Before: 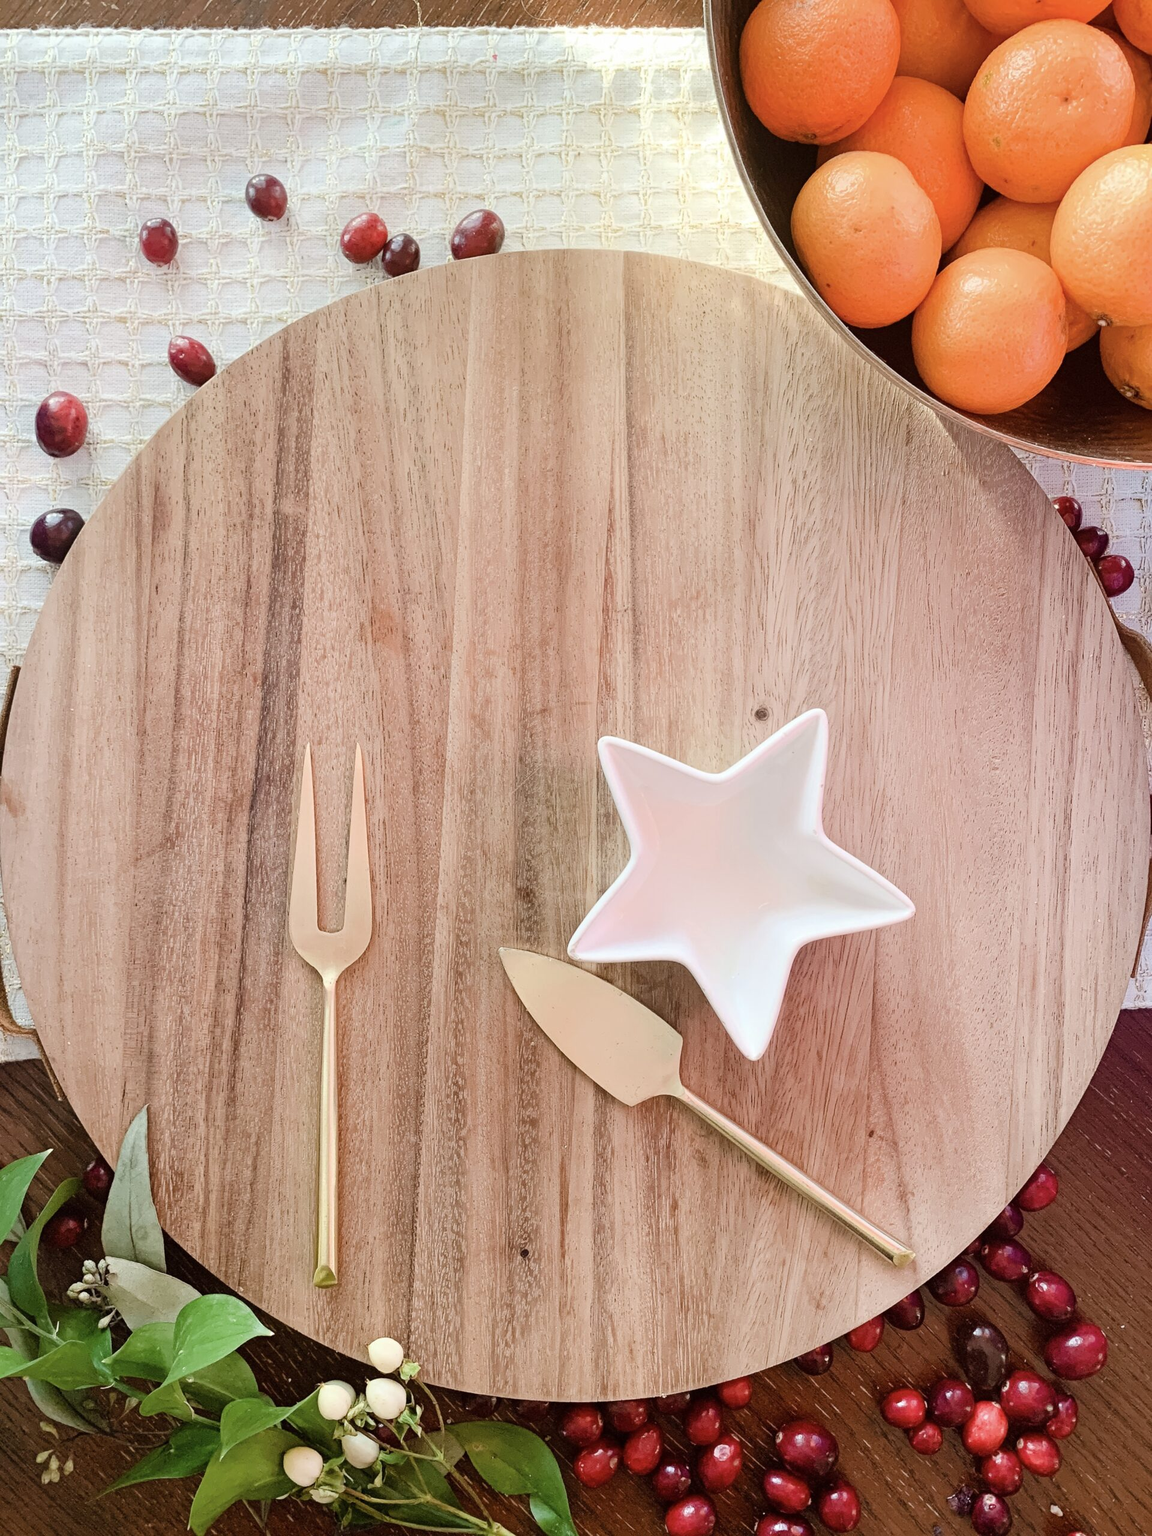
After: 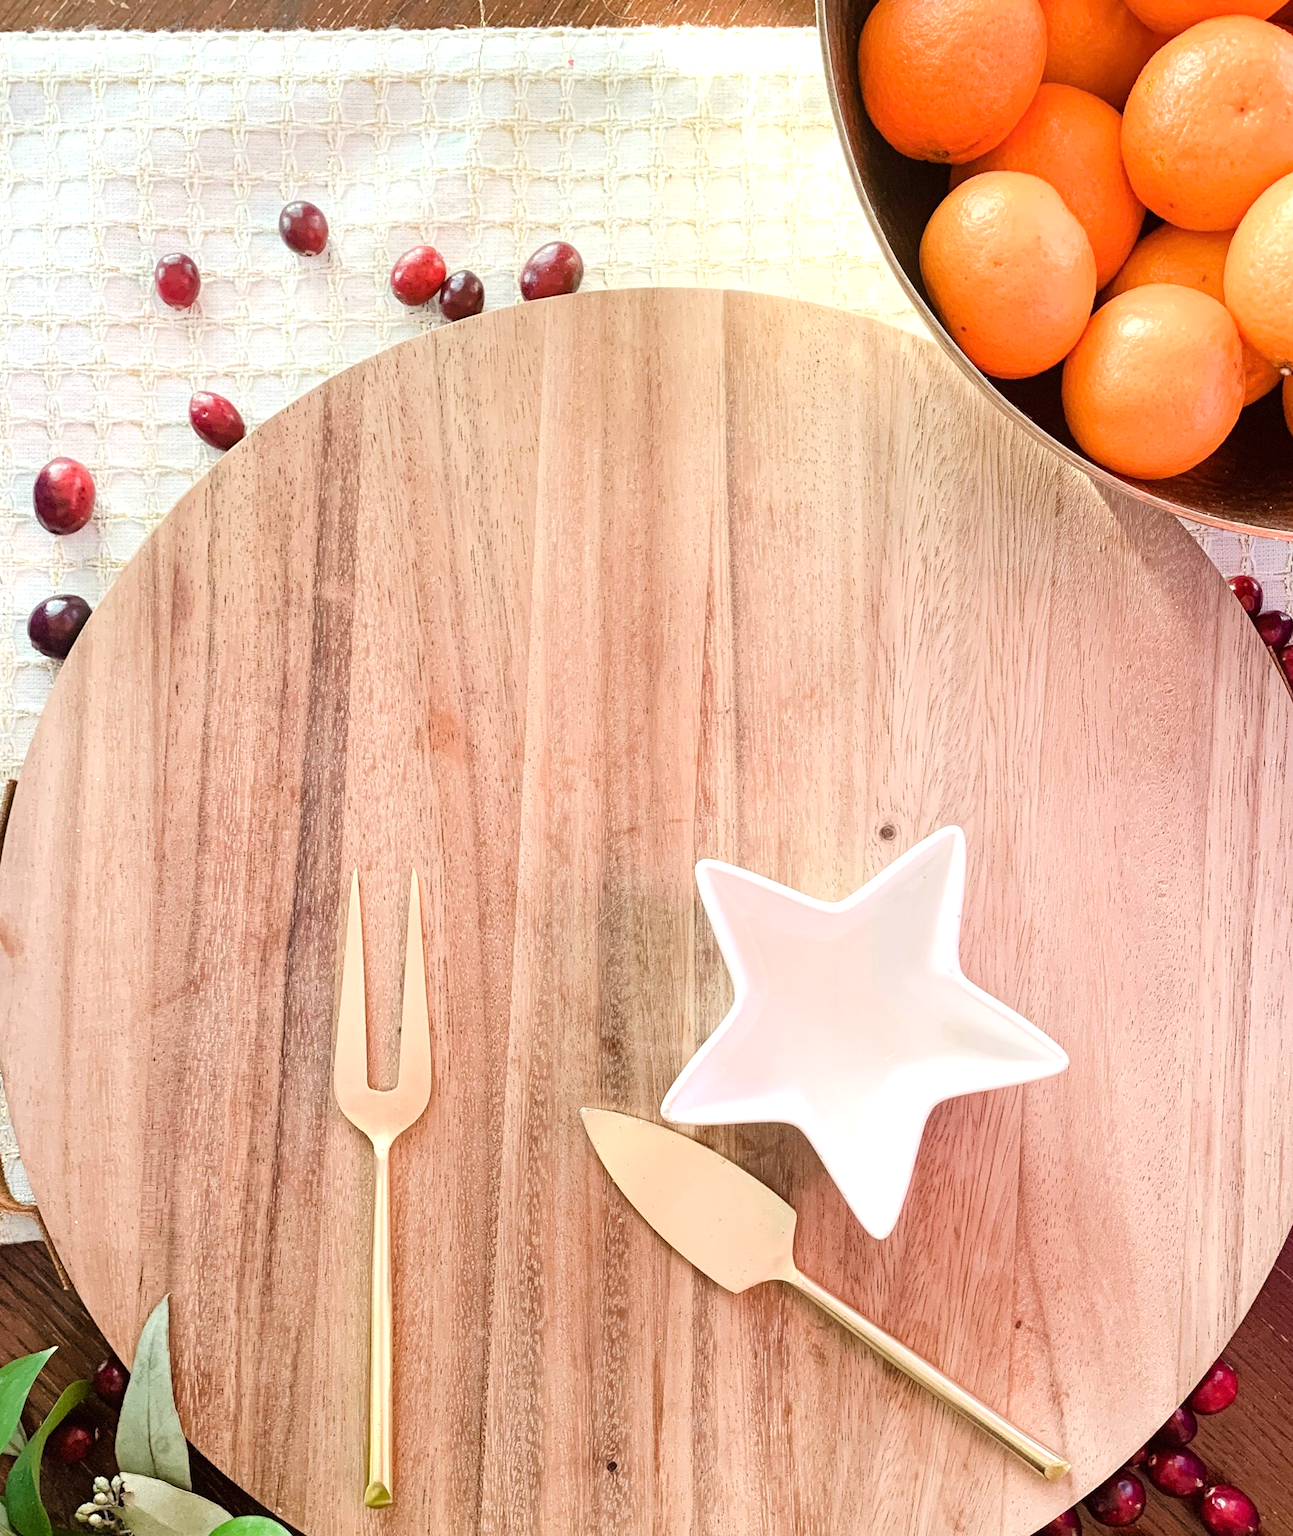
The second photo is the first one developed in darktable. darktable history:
tone equalizer: -8 EV -0.413 EV, -7 EV -0.42 EV, -6 EV -0.363 EV, -5 EV -0.196 EV, -3 EV 0.237 EV, -2 EV 0.337 EV, -1 EV 0.413 EV, +0 EV 0.407 EV
color calibration: x 0.341, y 0.354, temperature 5173.79 K
crop and rotate: angle 0.245°, left 0.235%, right 3.592%, bottom 14.304%
